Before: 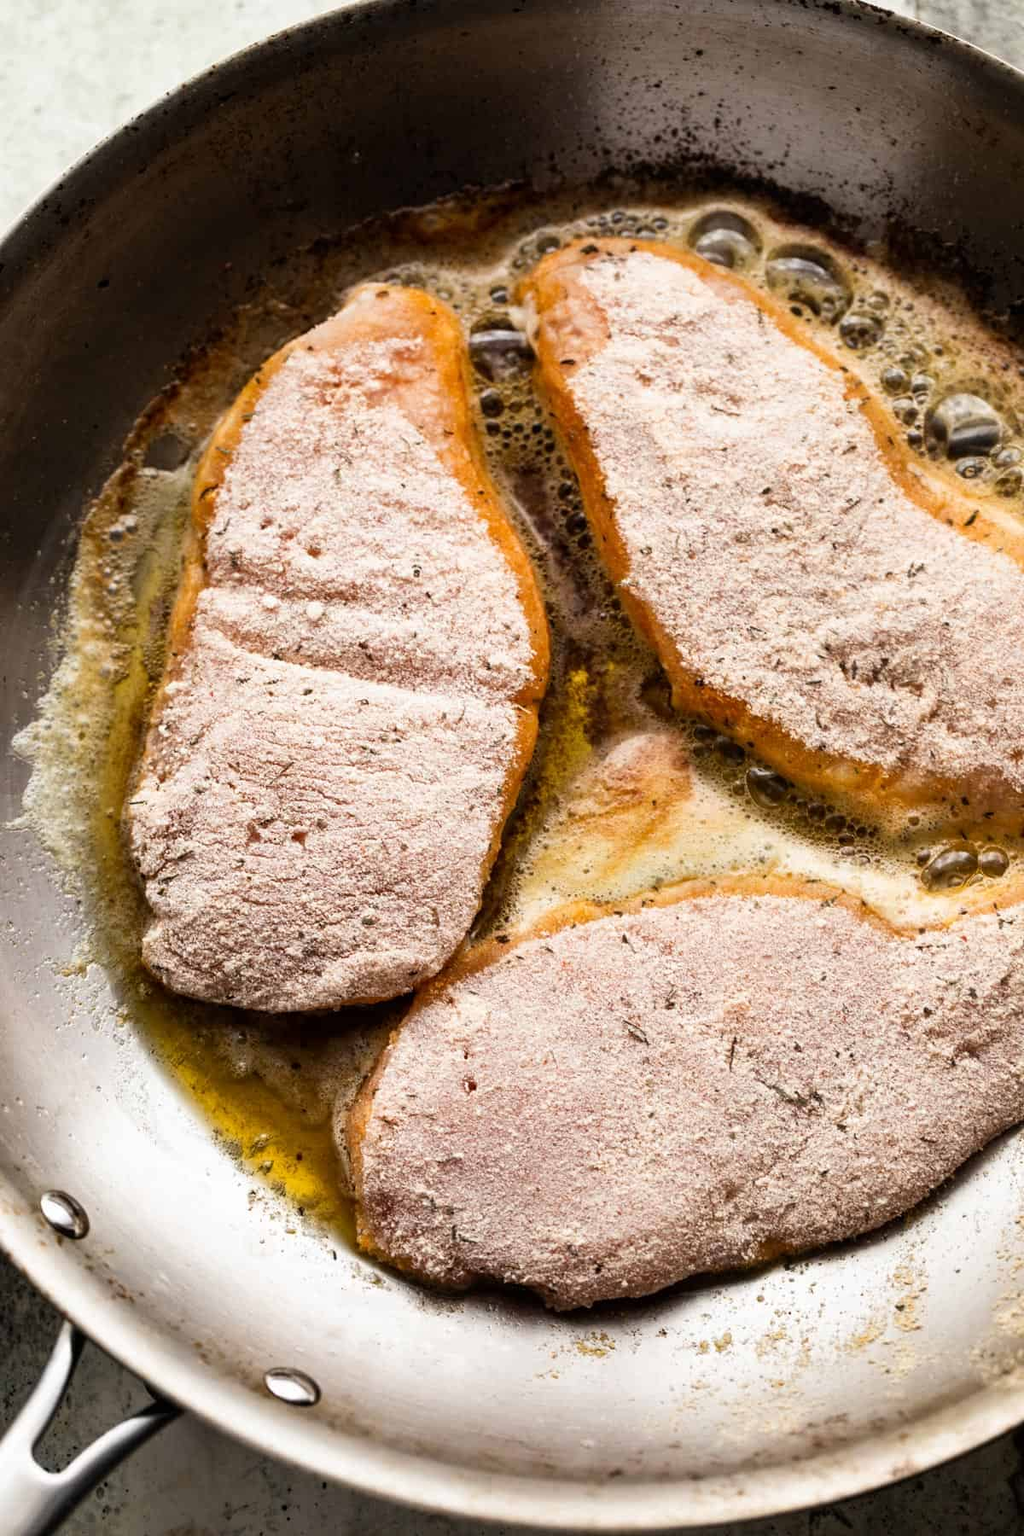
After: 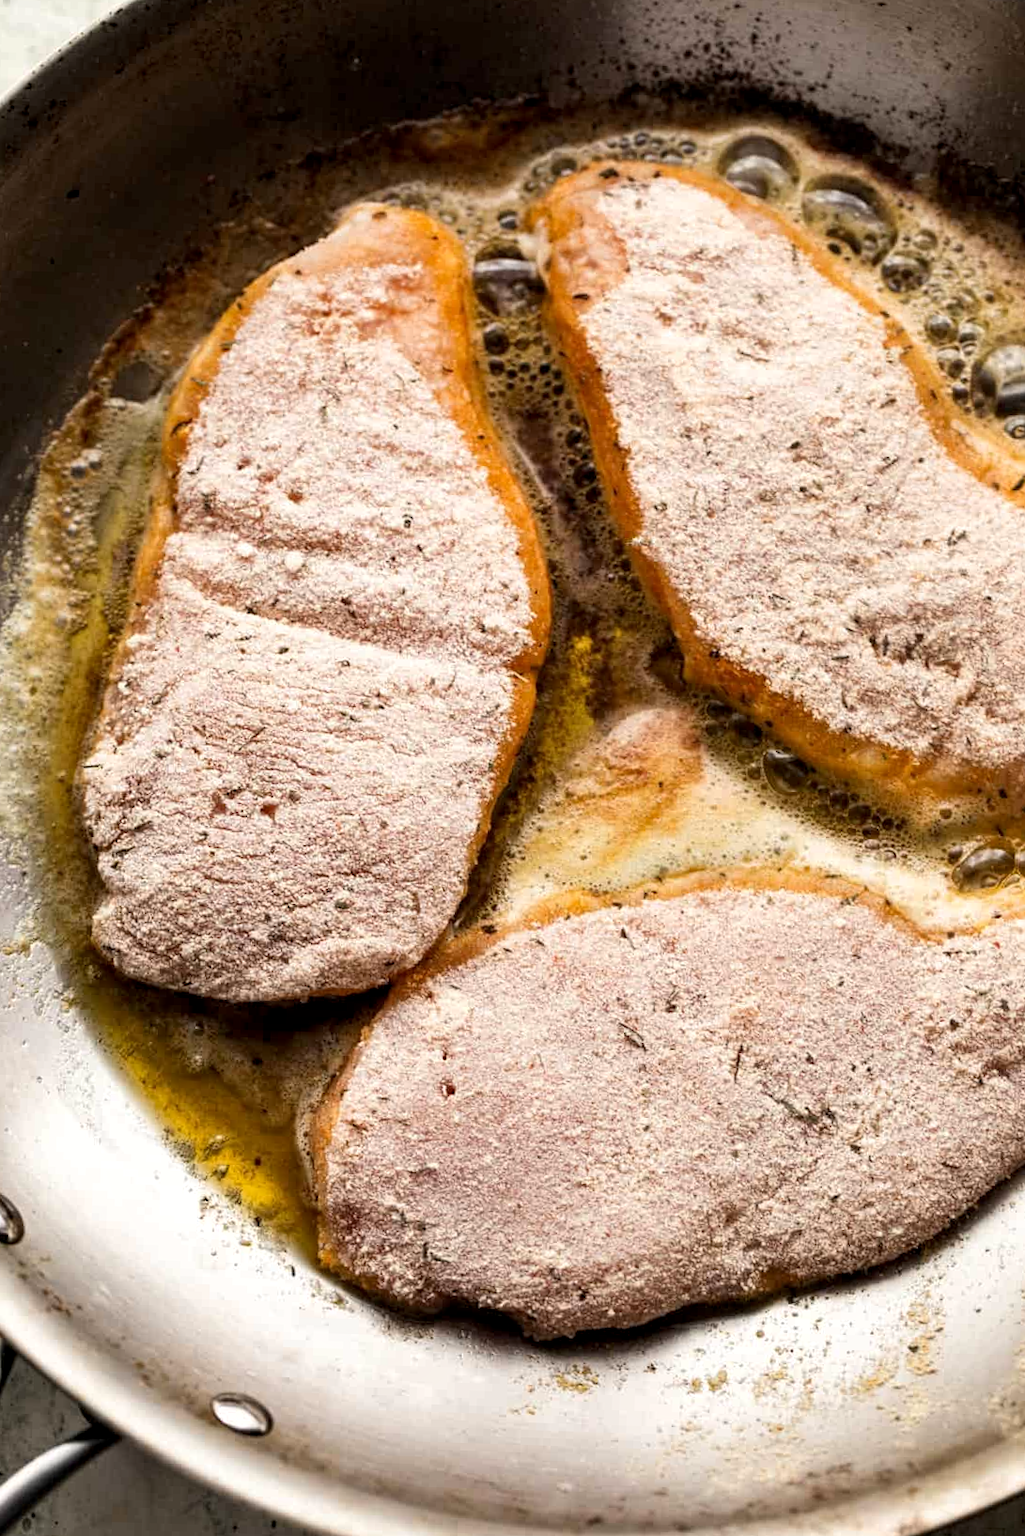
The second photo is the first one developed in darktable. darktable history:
crop and rotate: angle -1.84°, left 3.081%, top 4.14%, right 1.556%, bottom 0.696%
local contrast: highlights 103%, shadows 103%, detail 119%, midtone range 0.2
color calibration: gray › normalize channels true, x 0.342, y 0.357, temperature 5130 K, gamut compression 0.011
